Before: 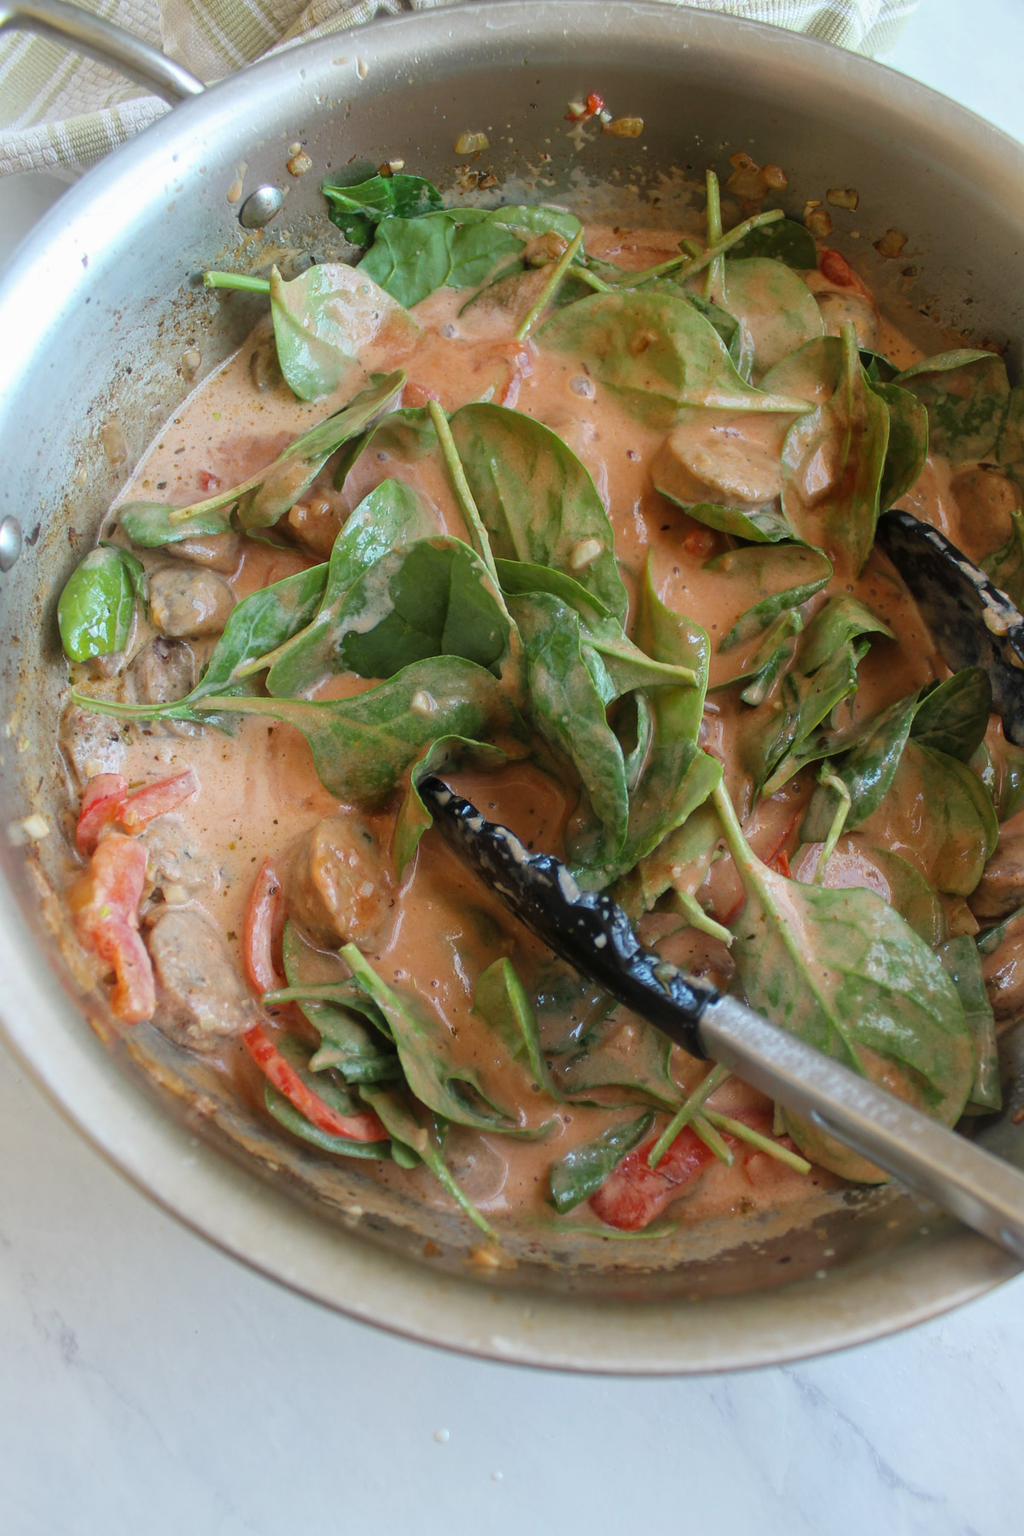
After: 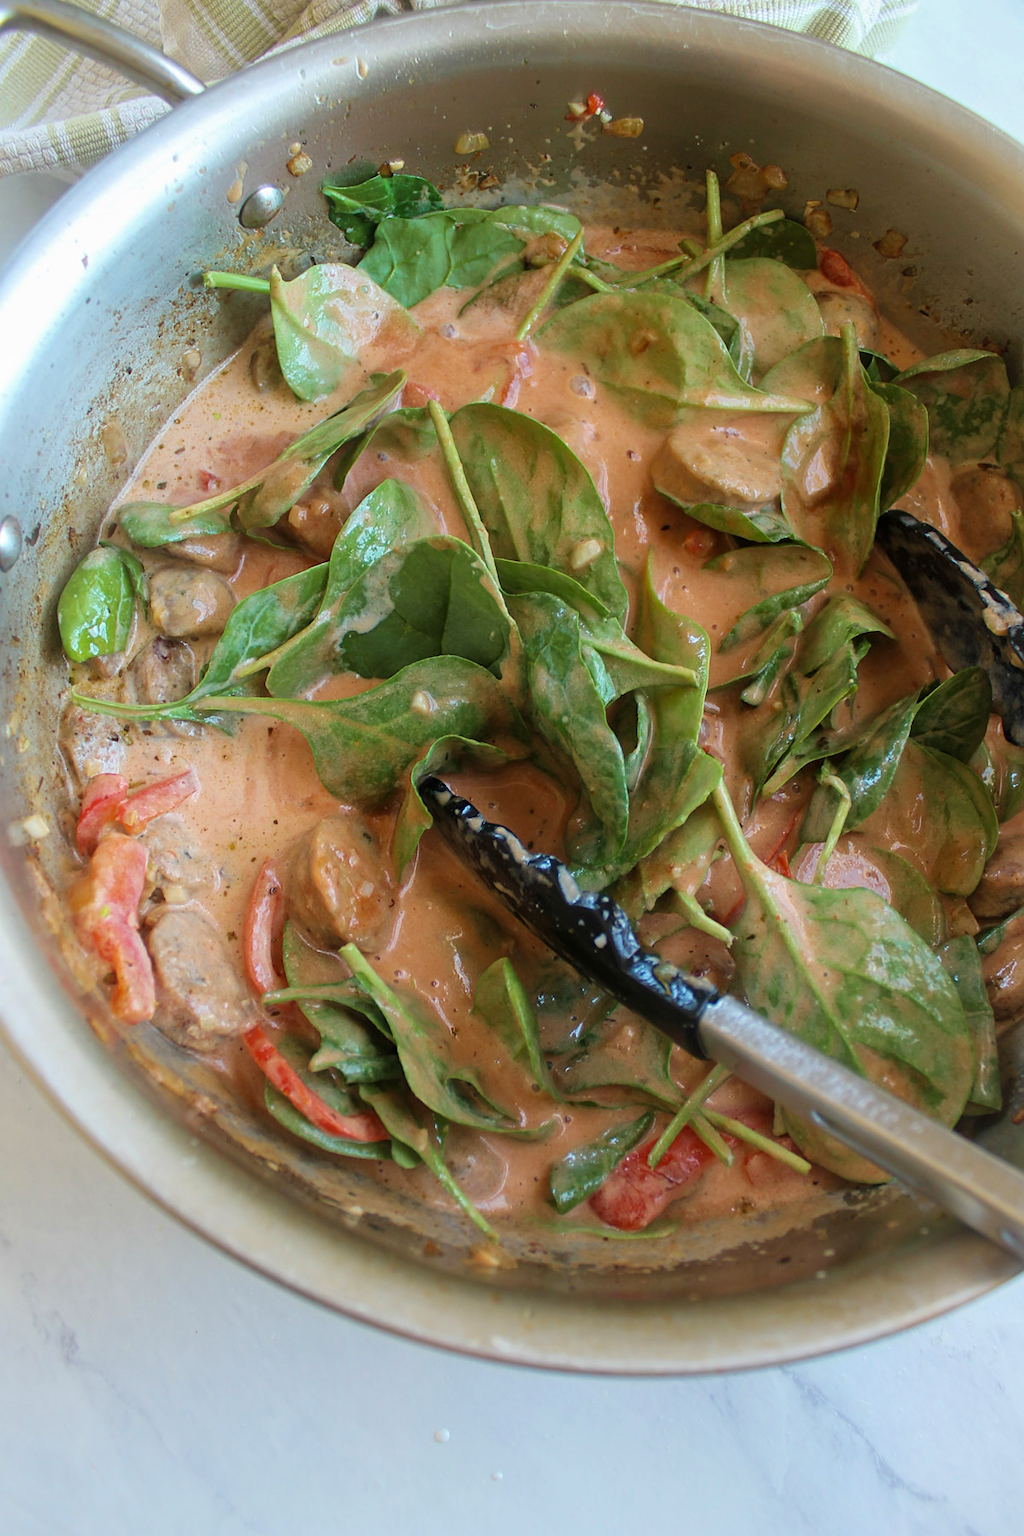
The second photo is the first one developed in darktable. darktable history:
exposure: black level correction 0.001, compensate exposure bias true, compensate highlight preservation false
sharpen: amount 0.205
velvia: on, module defaults
